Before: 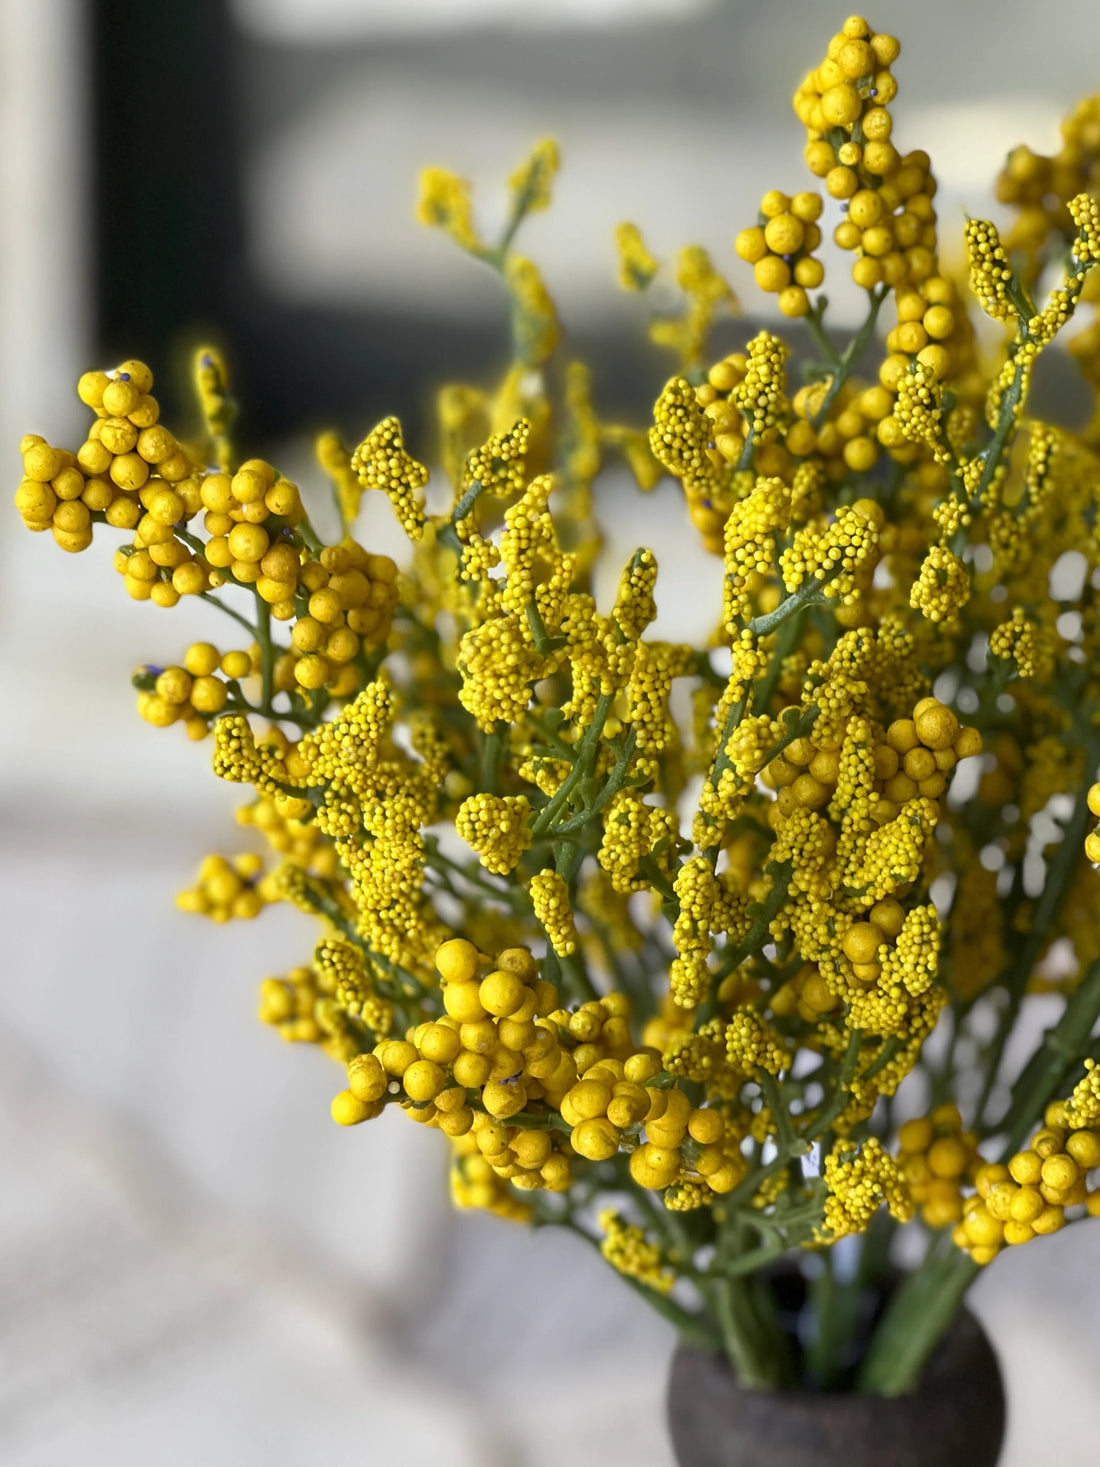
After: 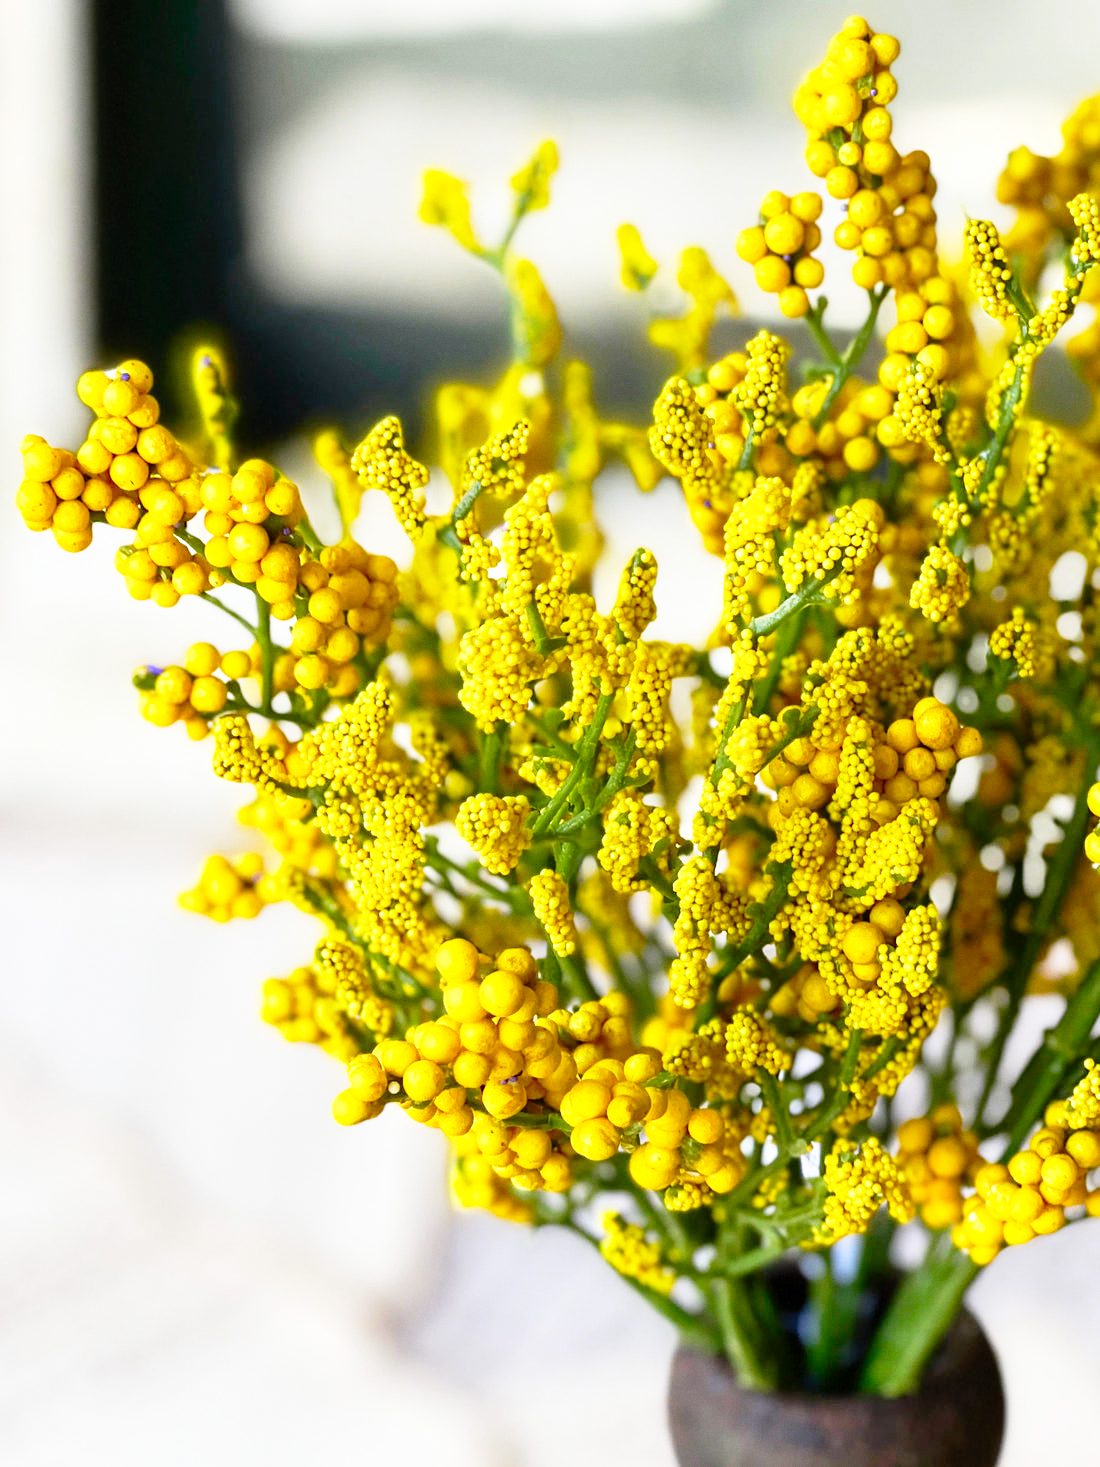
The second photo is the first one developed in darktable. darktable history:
base curve: curves: ch0 [(0, 0) (0.012, 0.01) (0.073, 0.168) (0.31, 0.711) (0.645, 0.957) (1, 1)], preserve colors none
grain: coarseness 0.09 ISO, strength 10%
contrast brightness saturation: saturation 0.5
